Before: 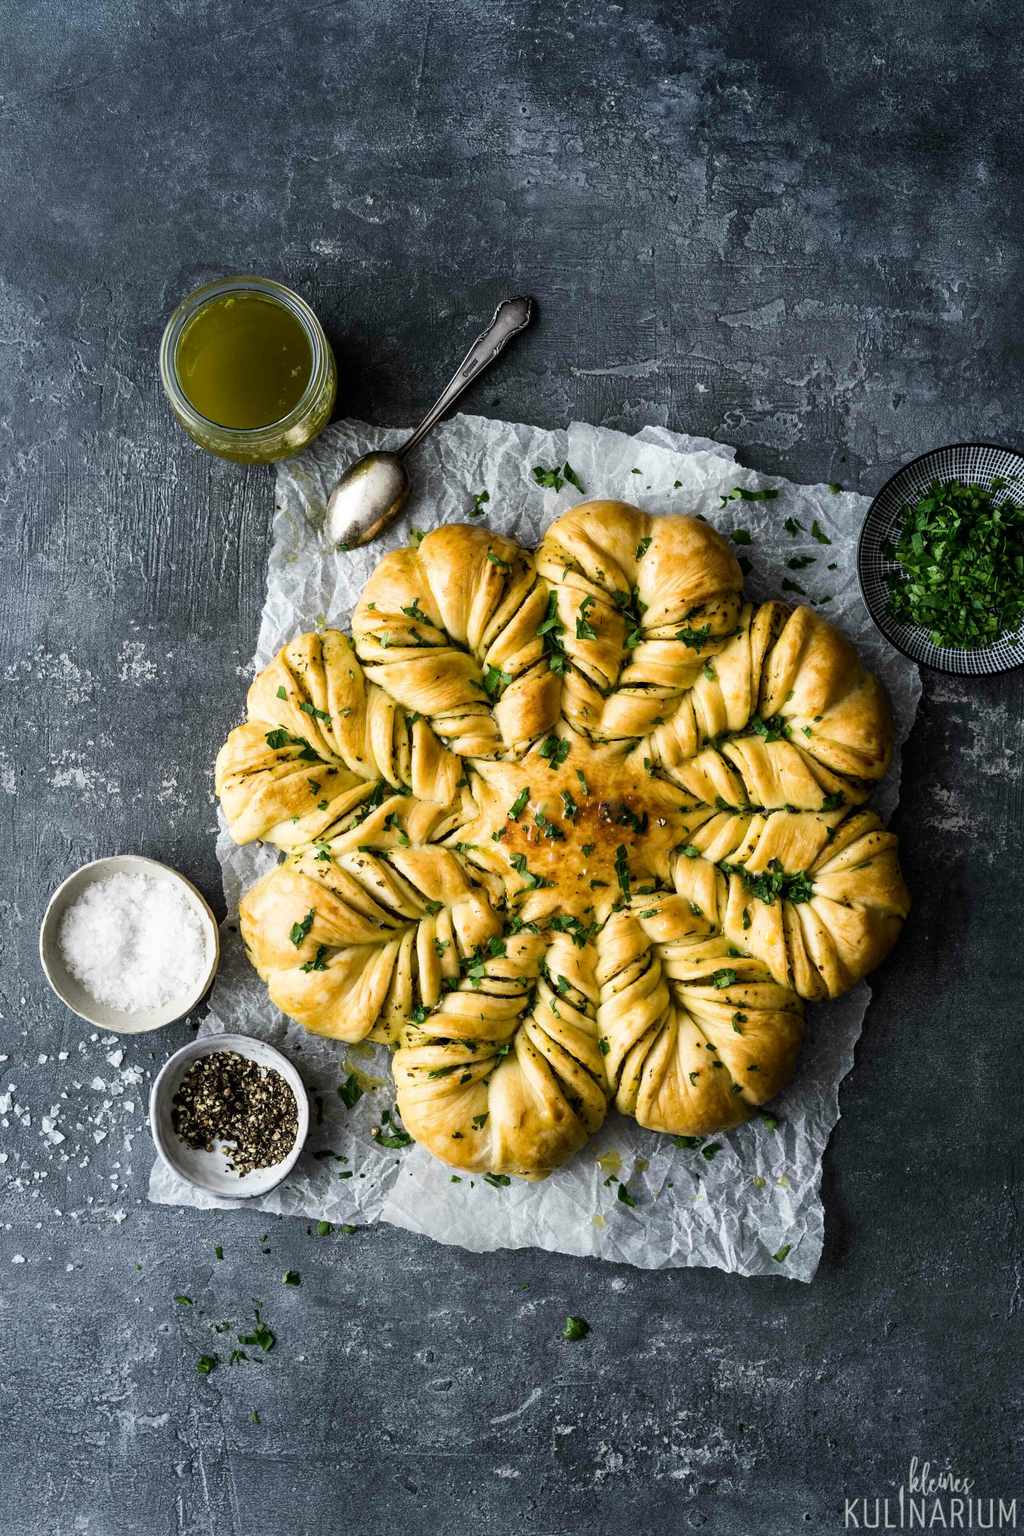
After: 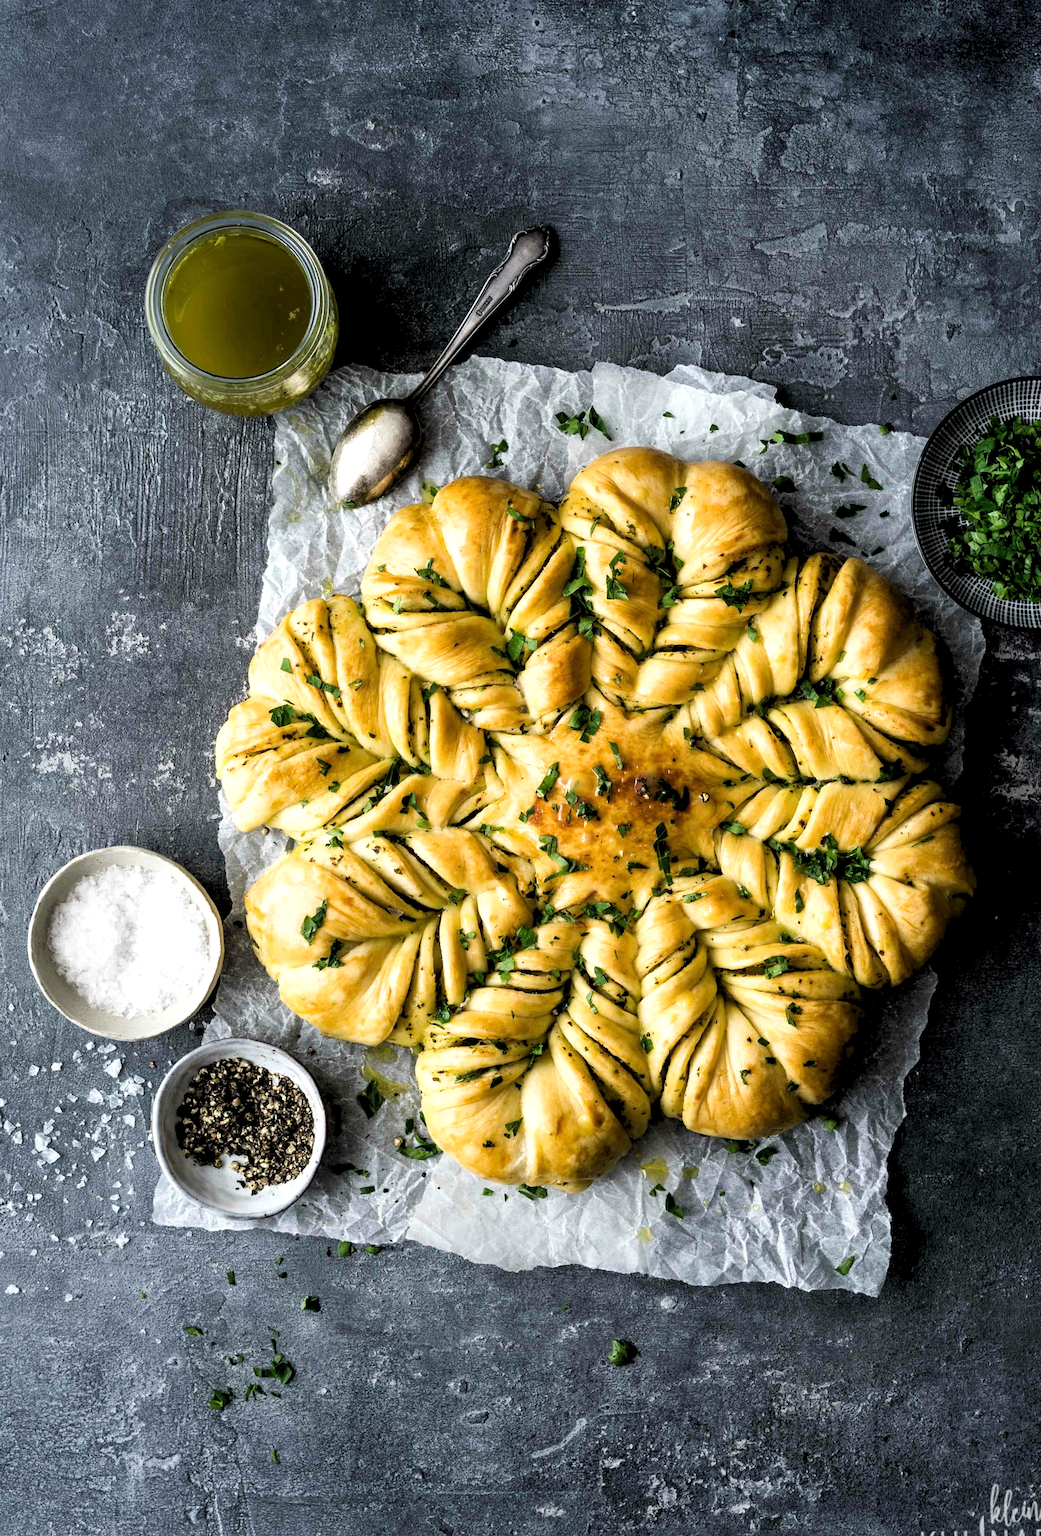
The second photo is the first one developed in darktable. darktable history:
rgb levels: levels [[0.01, 0.419, 0.839], [0, 0.5, 1], [0, 0.5, 1]]
rotate and perspective: rotation -1.24°, automatic cropping off
crop: left 3.305%, top 6.436%, right 6.389%, bottom 3.258%
